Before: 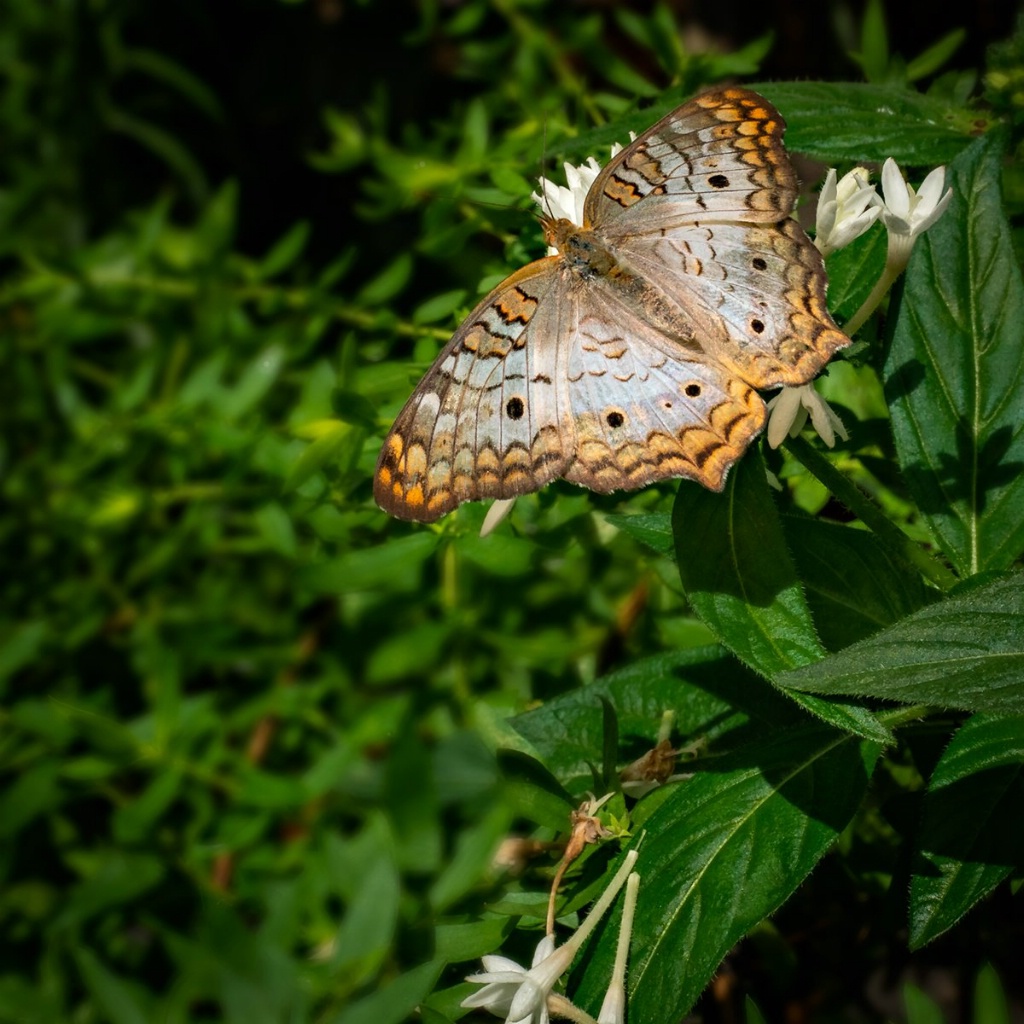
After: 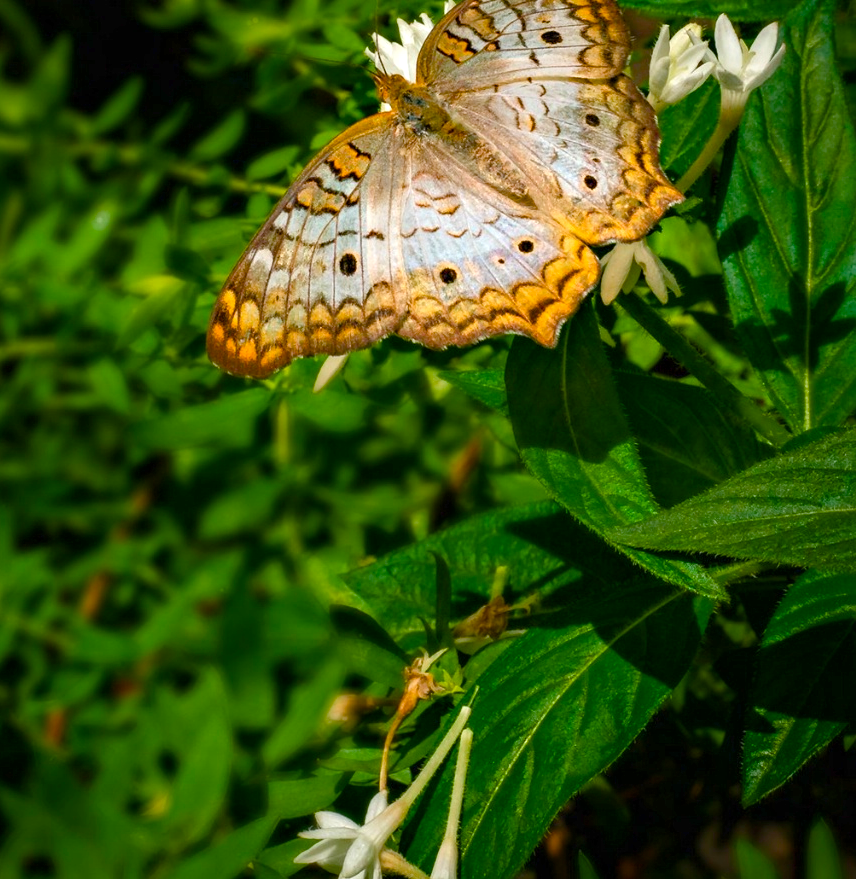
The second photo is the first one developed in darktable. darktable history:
crop: left 16.346%, top 14.158%
color balance rgb: perceptual saturation grading › global saturation 46.02%, perceptual saturation grading › highlights -25.479%, perceptual saturation grading › shadows 49.599%, perceptual brilliance grading › global brilliance 11.099%, contrast -10.216%
